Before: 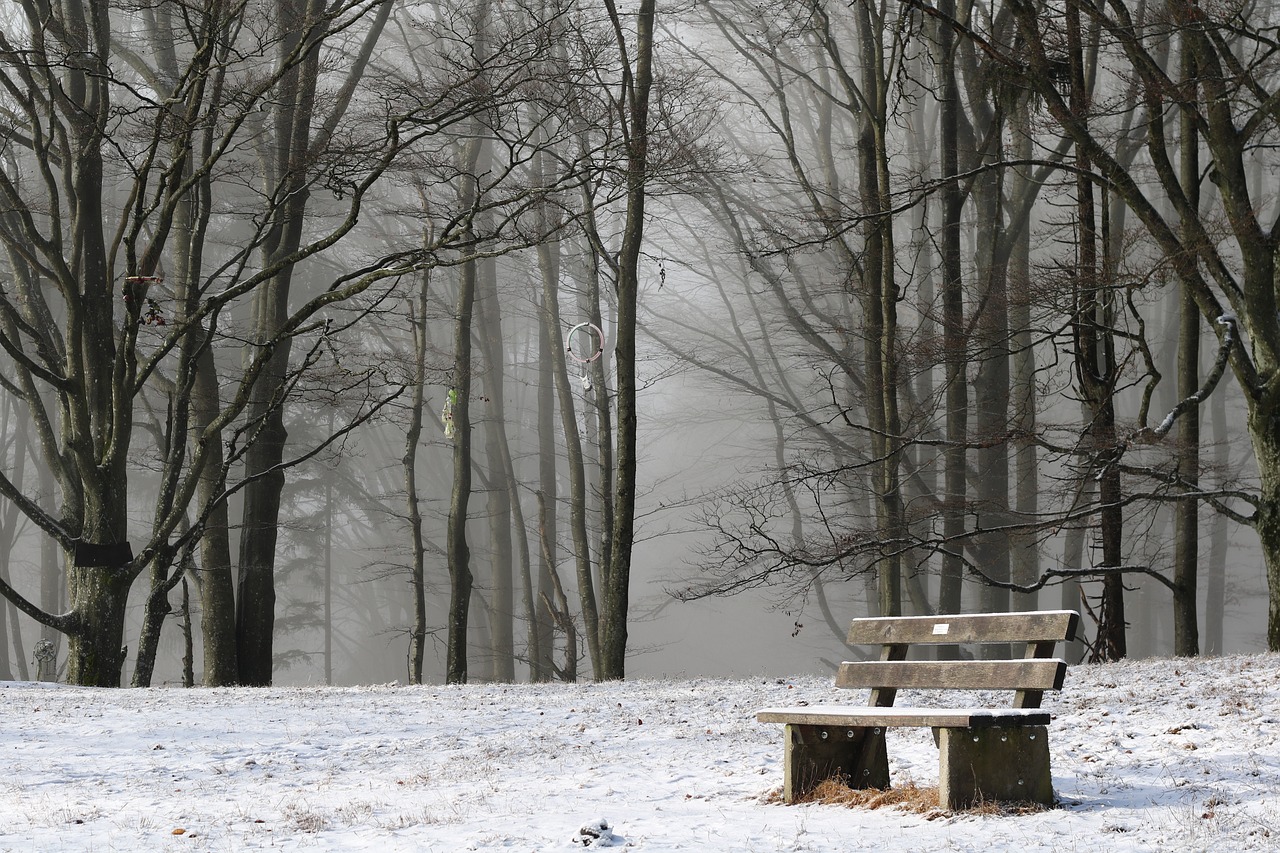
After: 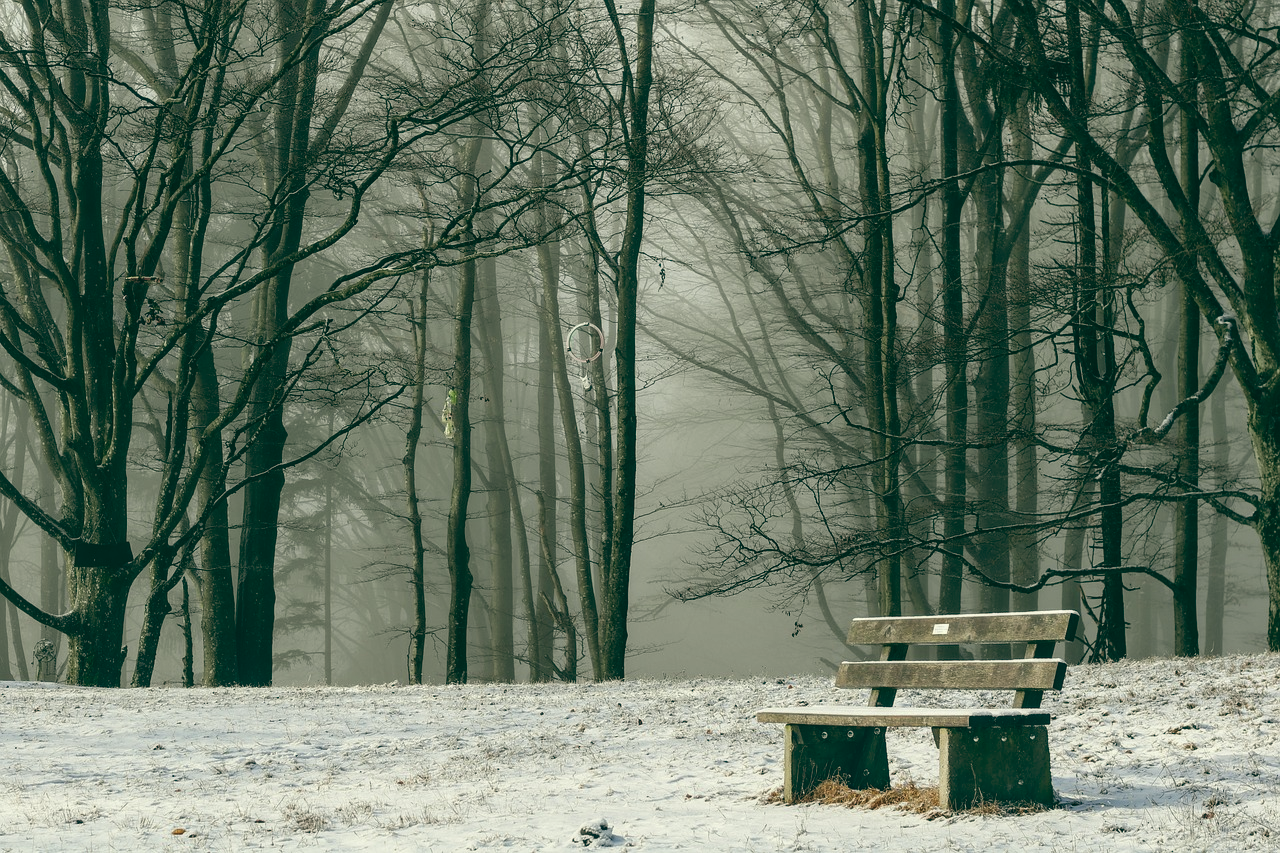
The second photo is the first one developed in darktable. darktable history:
color balance: lift [1.005, 0.99, 1.007, 1.01], gamma [1, 1.034, 1.032, 0.966], gain [0.873, 1.055, 1.067, 0.933]
tone equalizer: on, module defaults
local contrast: on, module defaults
